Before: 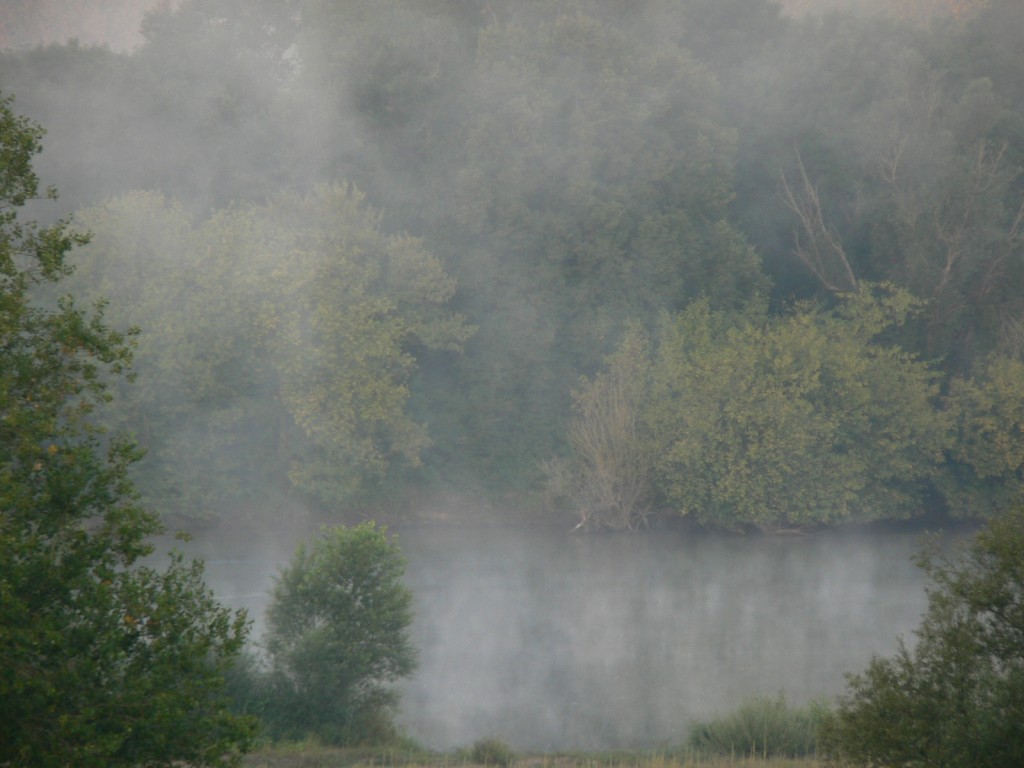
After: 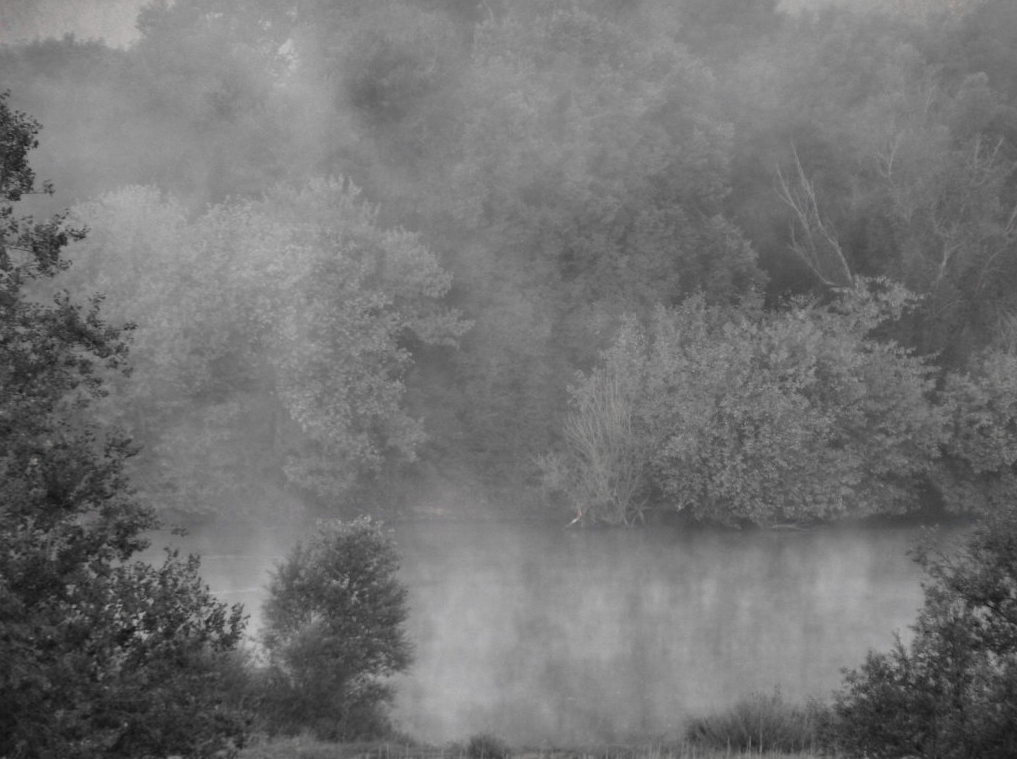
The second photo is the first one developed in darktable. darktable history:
shadows and highlights: shadows 30.6, highlights -62.52, soften with gaussian
color zones: curves: ch0 [(0, 0.278) (0.143, 0.5) (0.286, 0.5) (0.429, 0.5) (0.571, 0.5) (0.714, 0.5) (0.857, 0.5) (1, 0.5)]; ch1 [(0, 1) (0.143, 0.165) (0.286, 0) (0.429, 0) (0.571, 0) (0.714, 0) (0.857, 0.5) (1, 0.5)]; ch2 [(0, 0.508) (0.143, 0.5) (0.286, 0.5) (0.429, 0.5) (0.571, 0.5) (0.714, 0.5) (0.857, 0.5) (1, 0.5)]
contrast equalizer: octaves 7, y [[0.6 ×6], [0.55 ×6], [0 ×6], [0 ×6], [0 ×6]]
crop: left 0.472%, top 0.689%, right 0.183%, bottom 0.369%
exposure: compensate highlight preservation false
